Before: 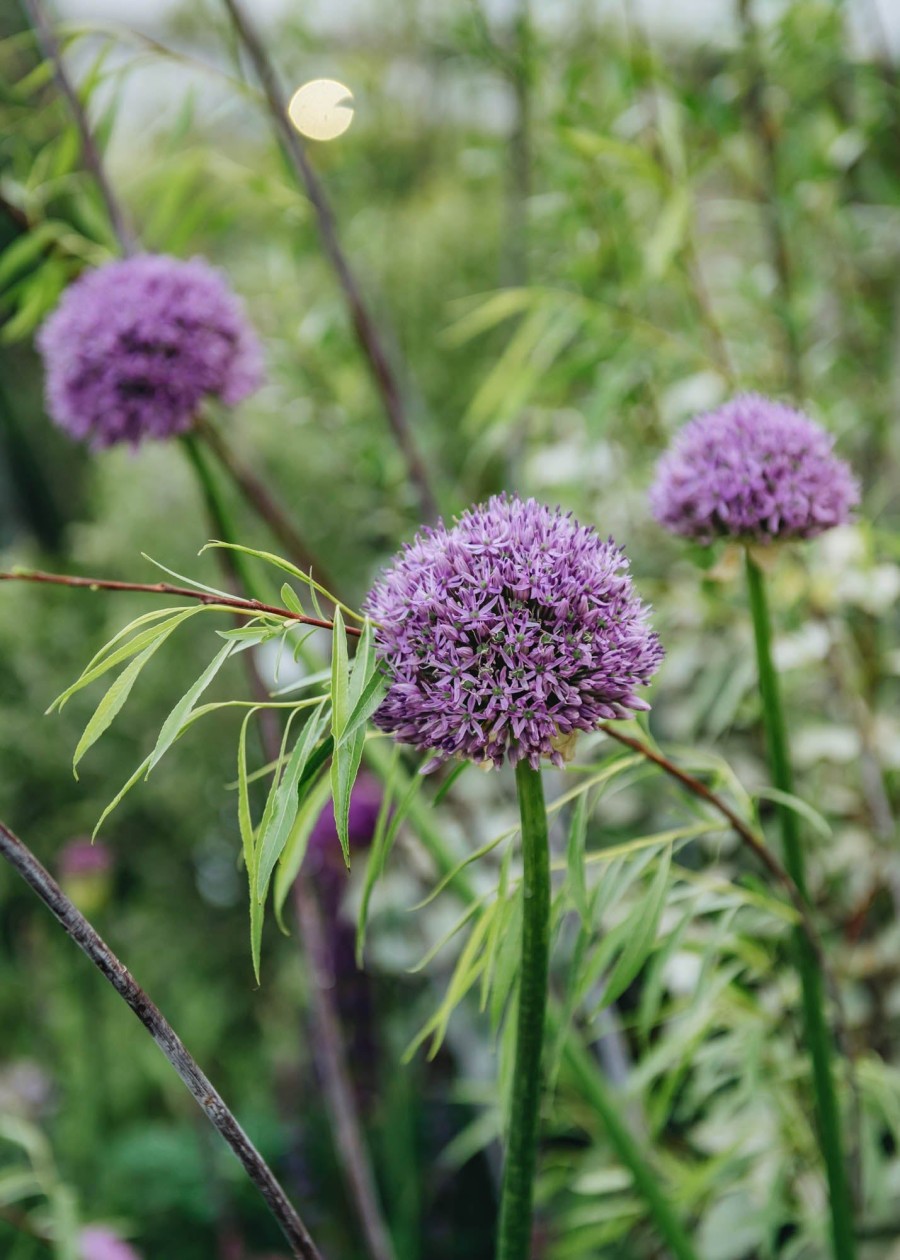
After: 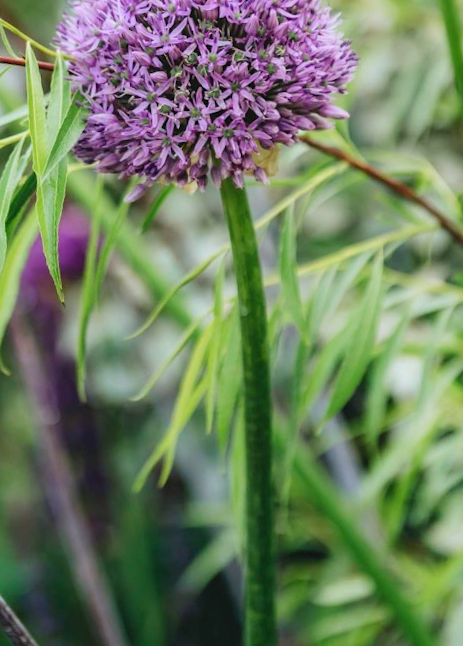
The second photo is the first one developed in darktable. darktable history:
contrast brightness saturation: contrast 0.07, brightness 0.08, saturation 0.18
shadows and highlights: shadows -21.3, highlights 100, soften with gaussian
rotate and perspective: rotation -5.2°, automatic cropping off
crop: left 35.976%, top 45.819%, right 18.162%, bottom 5.807%
